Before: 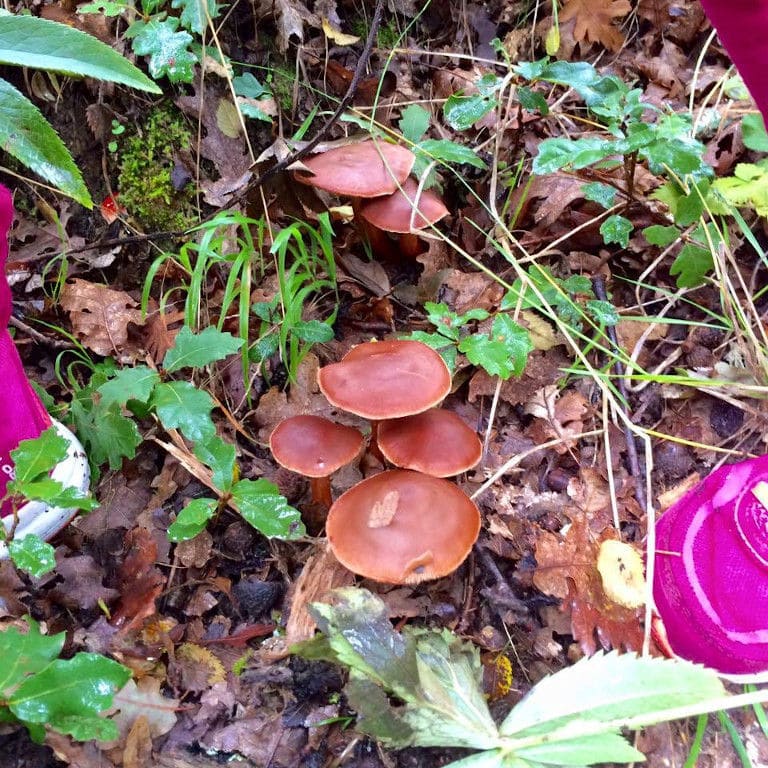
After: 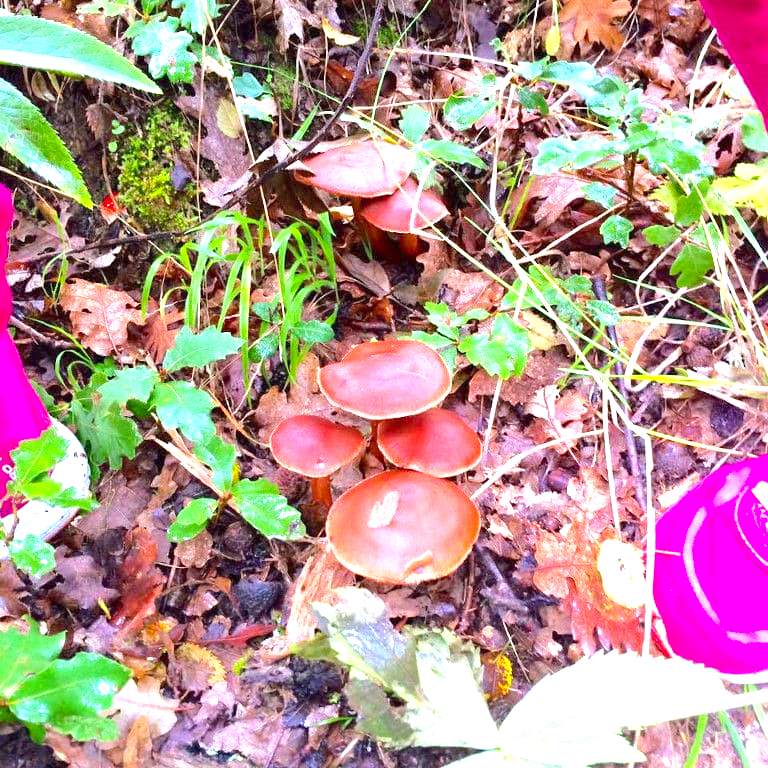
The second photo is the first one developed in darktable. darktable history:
exposure: black level correction 0, exposure 1.2 EV, compensate highlight preservation false
color balance rgb: power › hue 329.46°, highlights gain › chroma 2.007%, highlights gain › hue 289.4°, perceptual saturation grading › global saturation 18.737%, perceptual brilliance grading › mid-tones 10.157%, perceptual brilliance grading › shadows 15.093%
